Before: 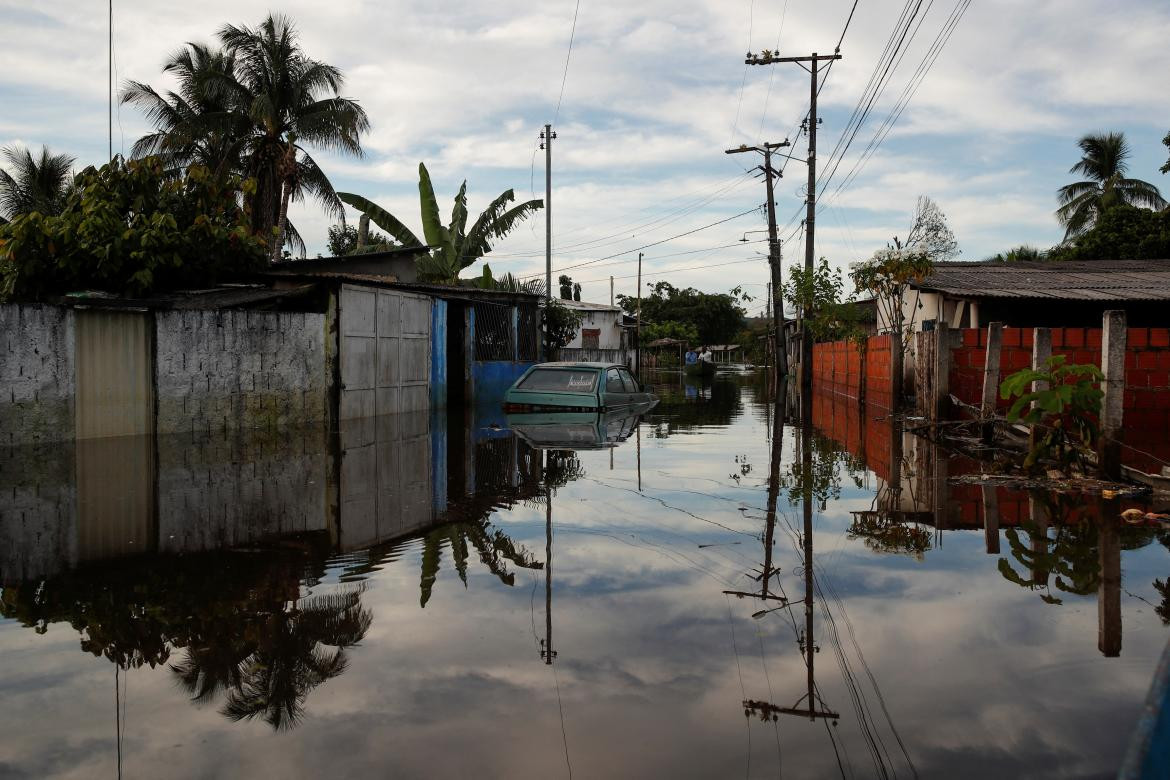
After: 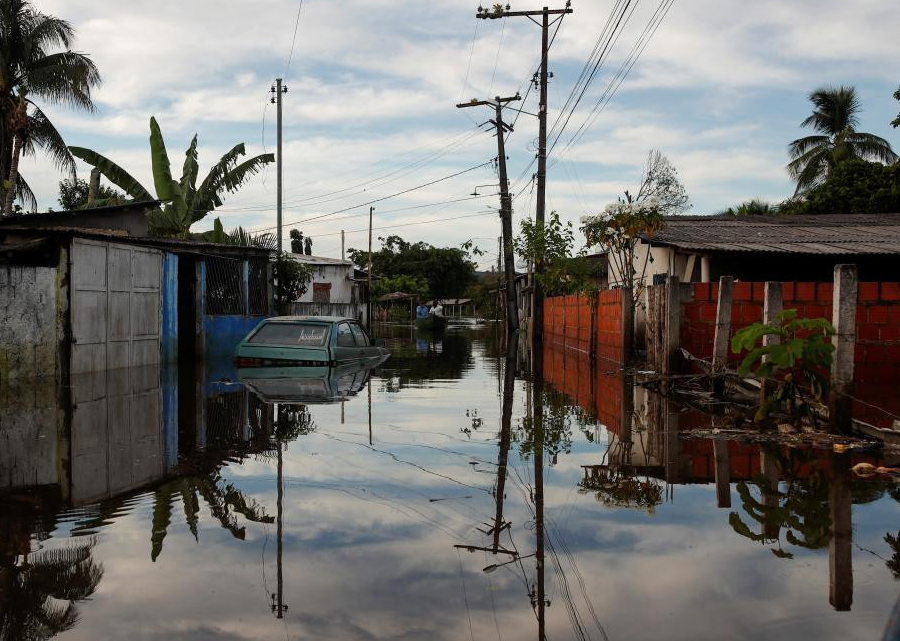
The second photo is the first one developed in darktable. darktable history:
crop: left 23.024%, top 5.898%, bottom 11.831%
